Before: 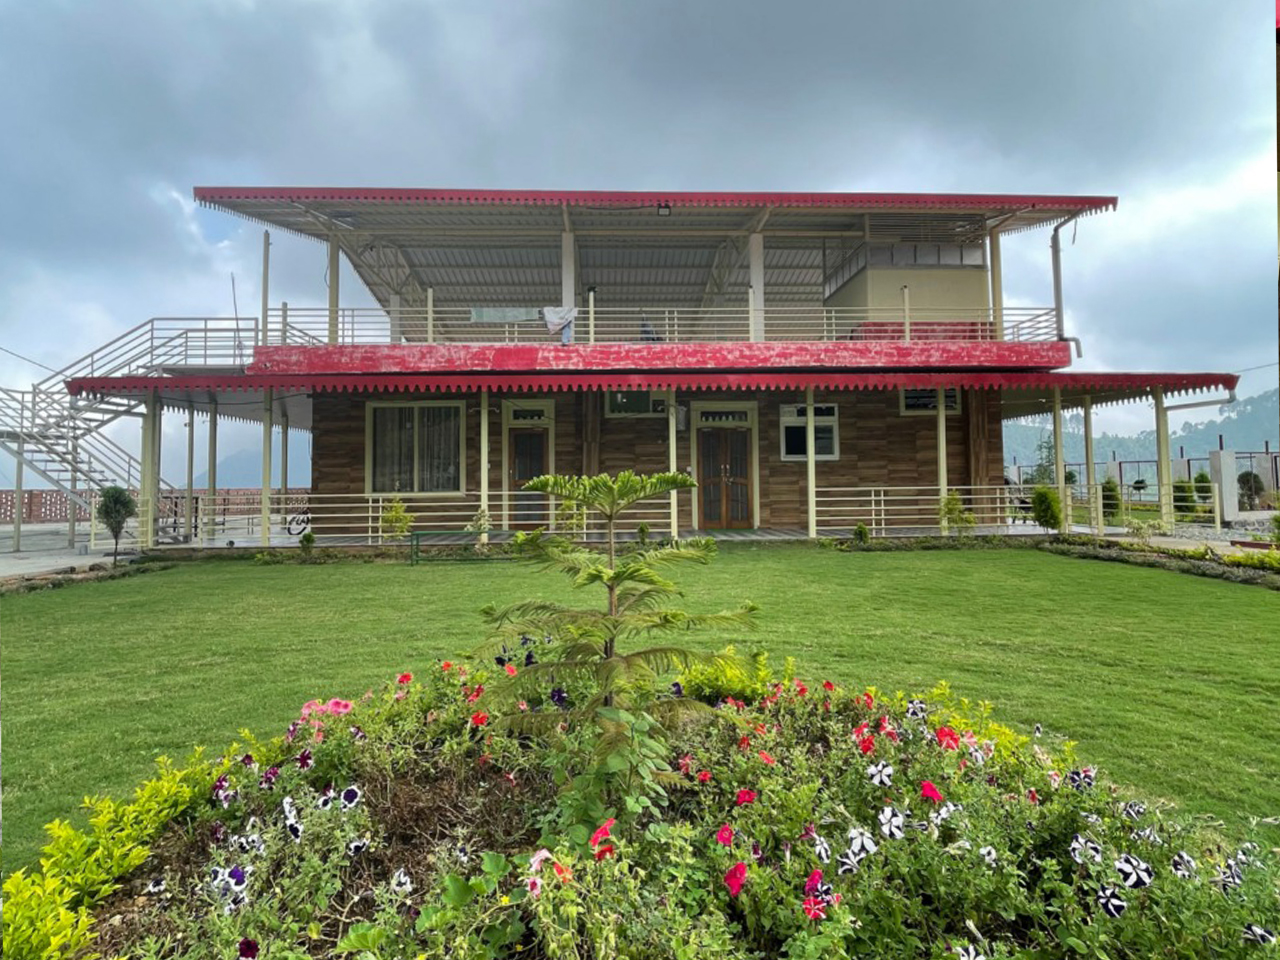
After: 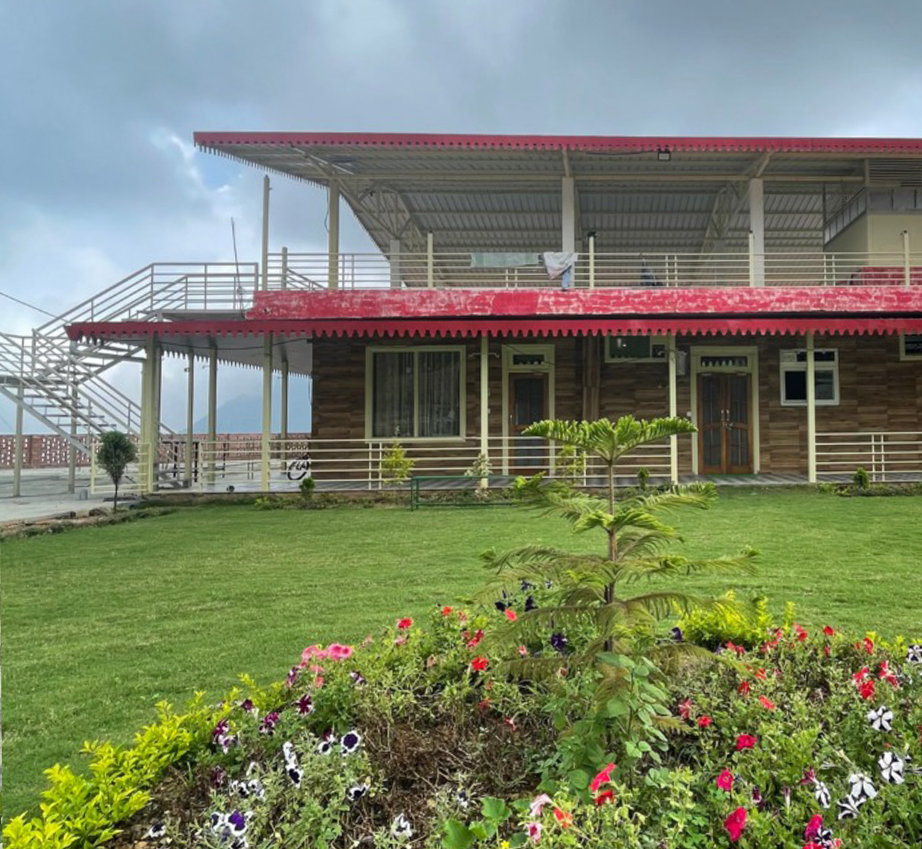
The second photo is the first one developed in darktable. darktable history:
crop: top 5.745%, right 27.906%, bottom 5.74%
